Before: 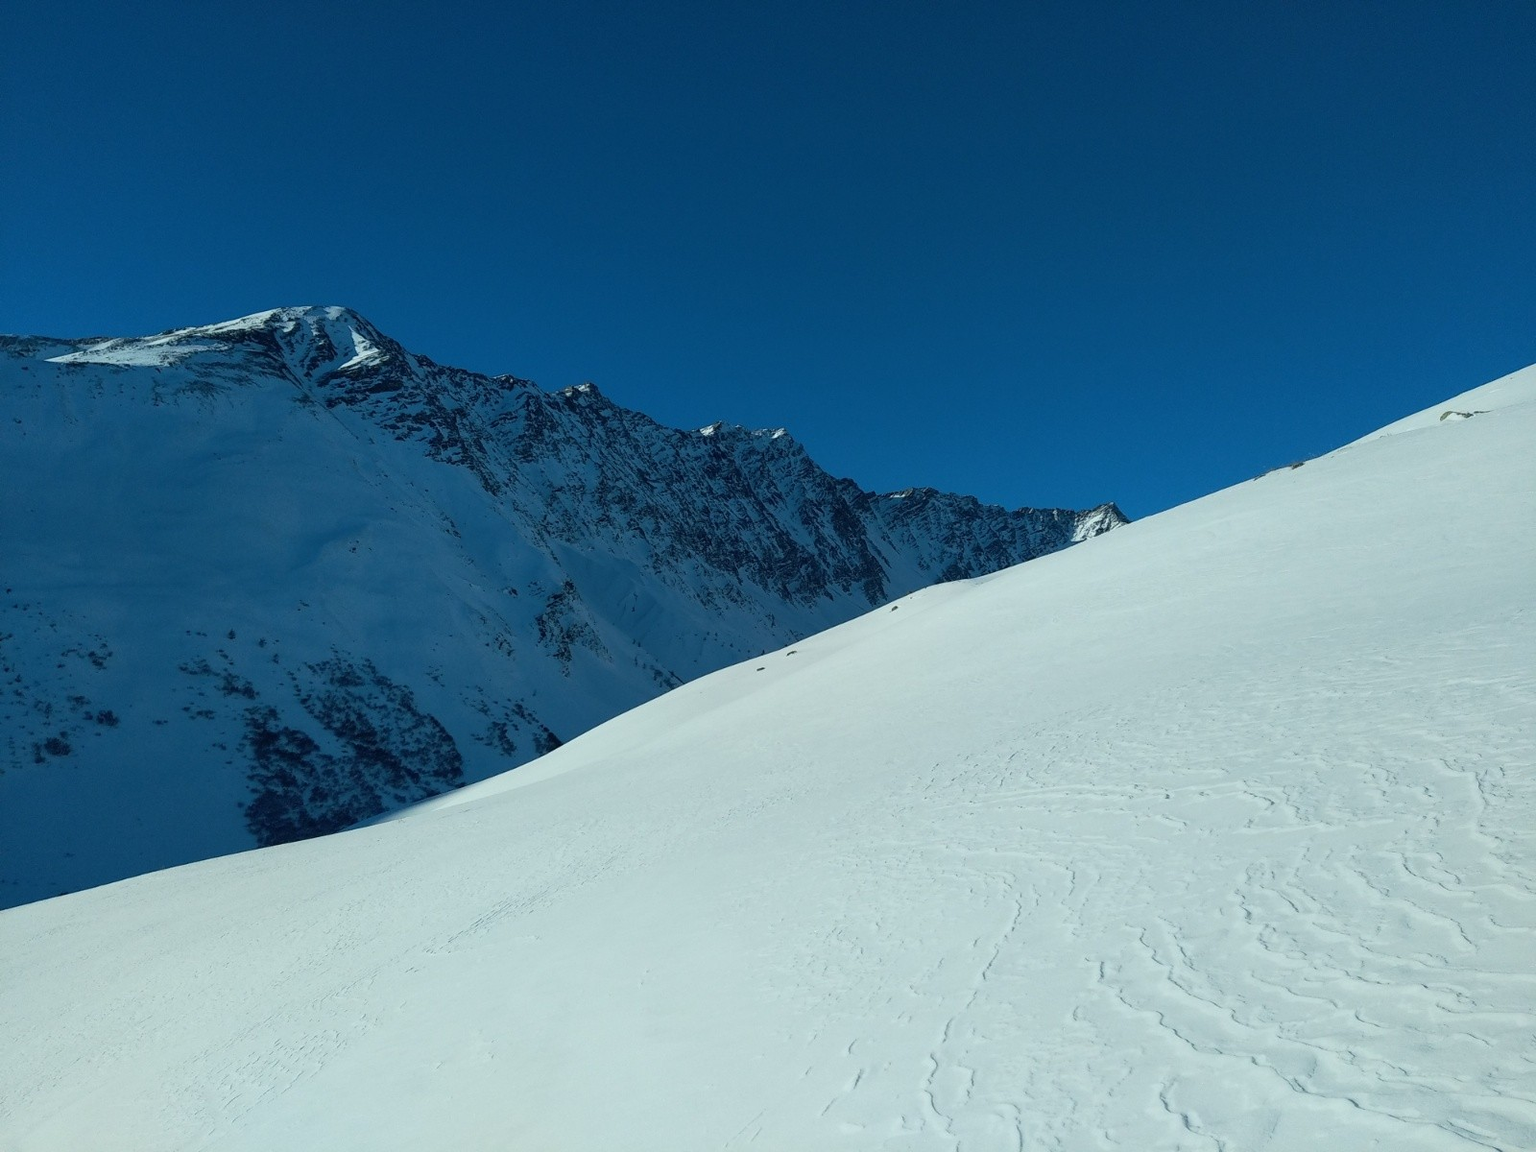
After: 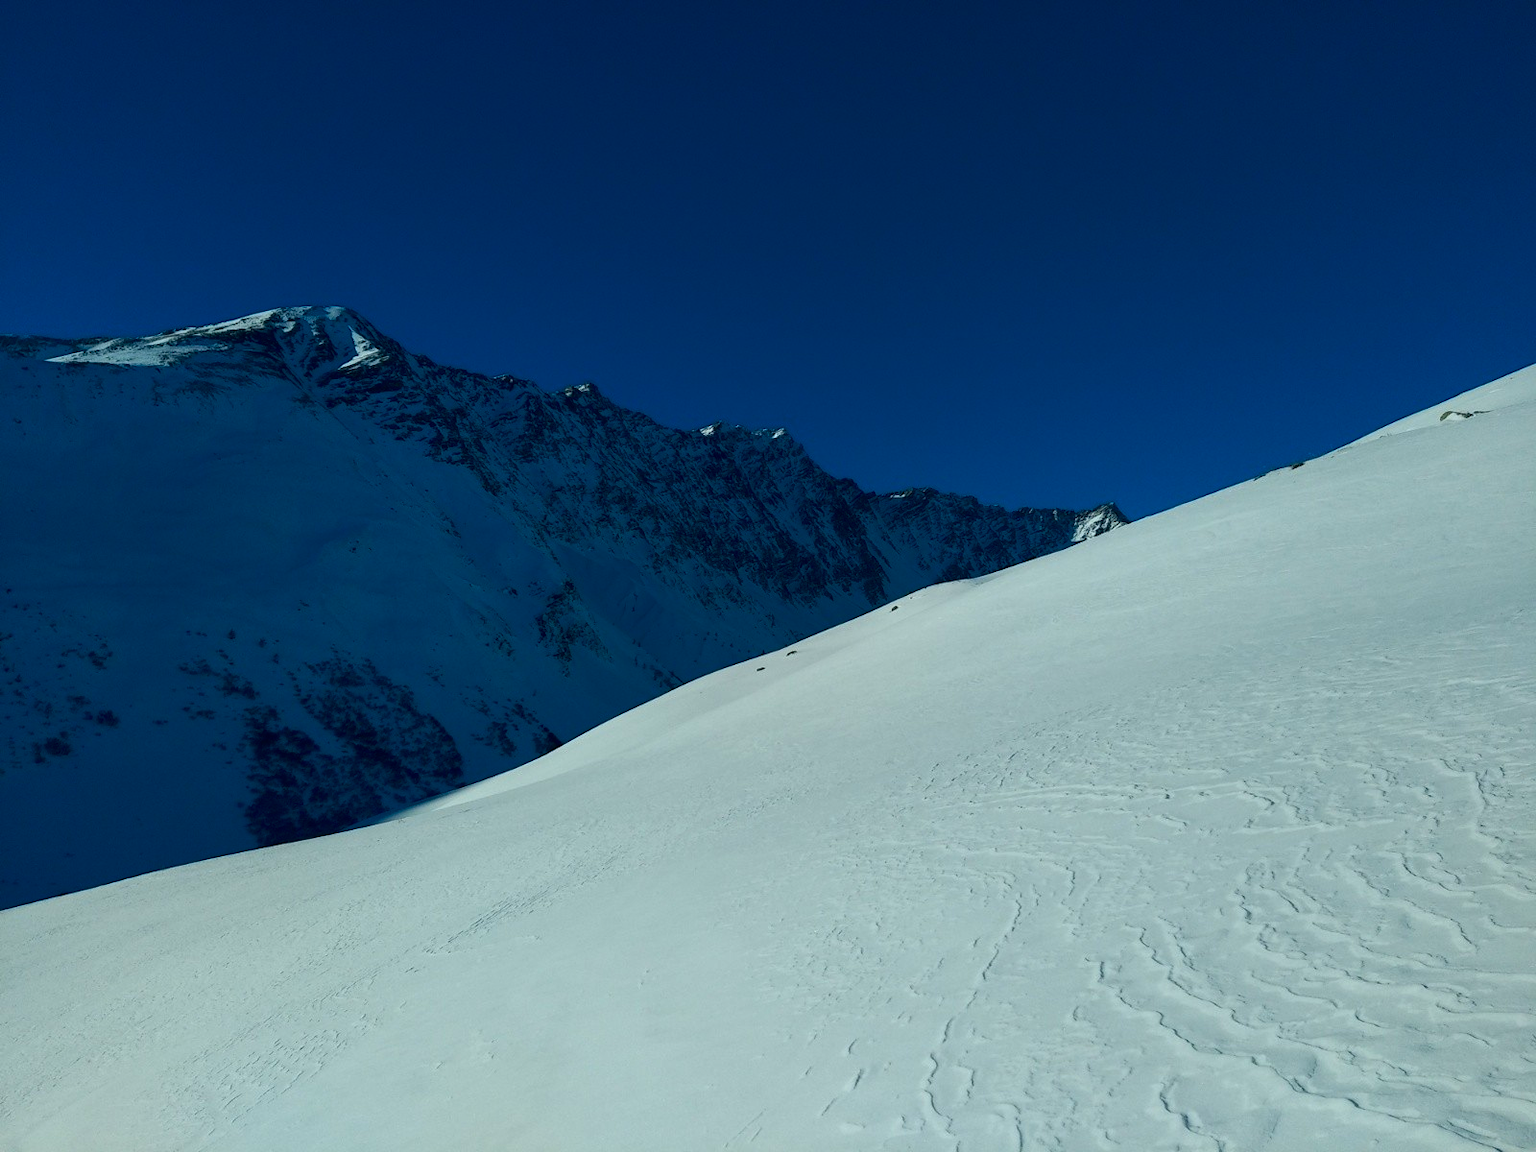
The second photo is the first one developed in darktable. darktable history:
contrast brightness saturation: brightness -0.249, saturation 0.199
